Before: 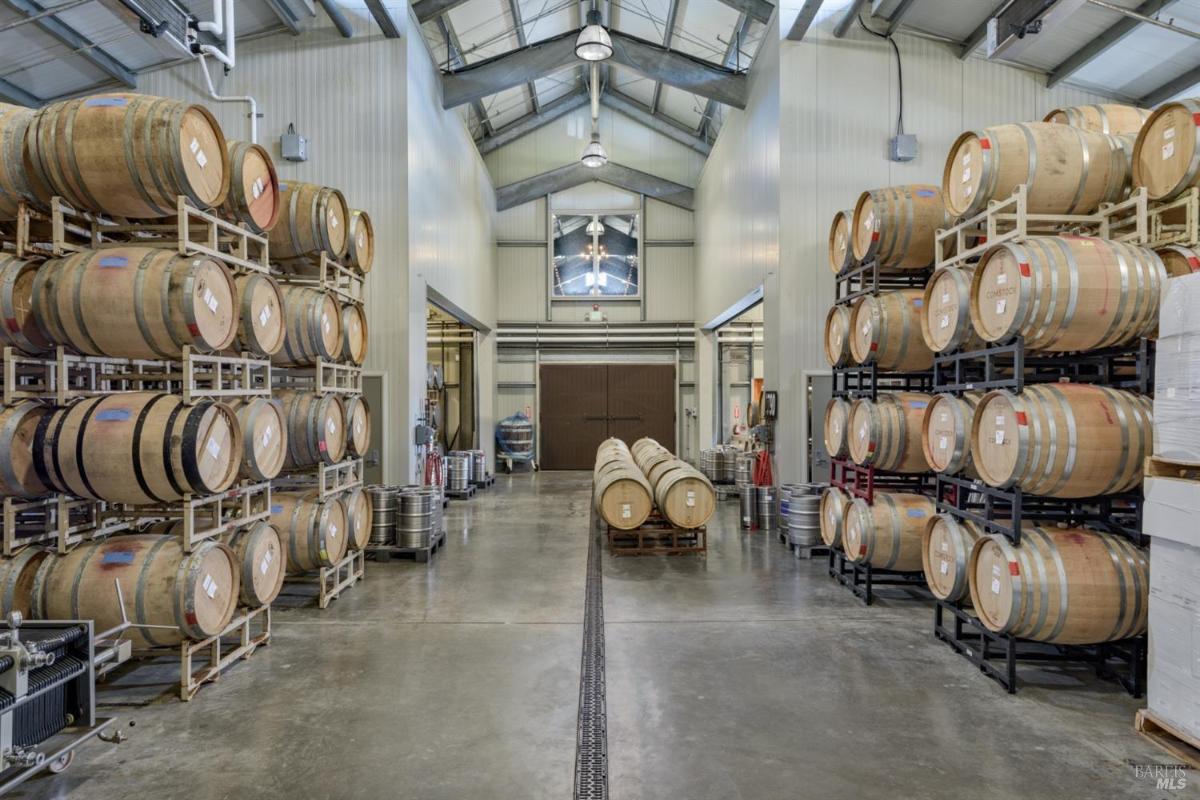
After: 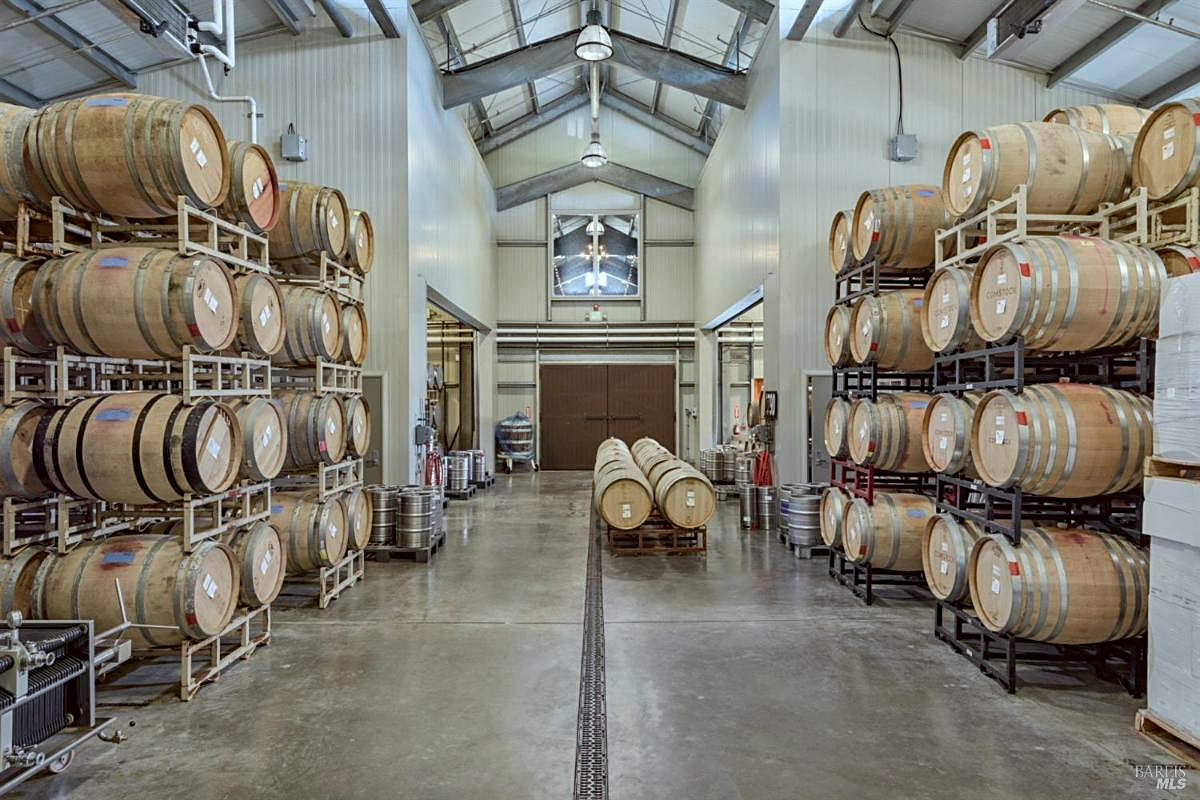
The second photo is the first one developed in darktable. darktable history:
sharpen: on, module defaults
color correction: highlights a* -4.93, highlights b* -4.01, shadows a* 3.92, shadows b* 4.29
